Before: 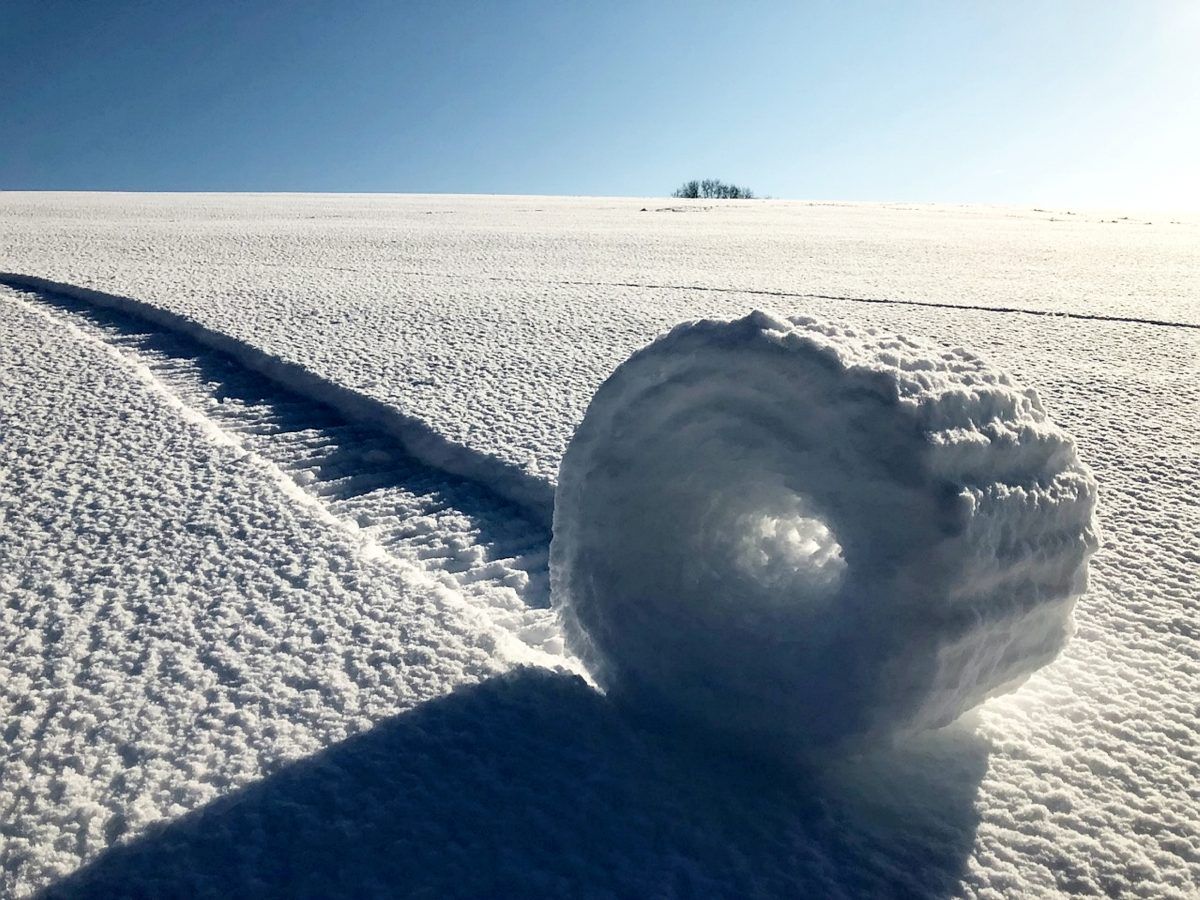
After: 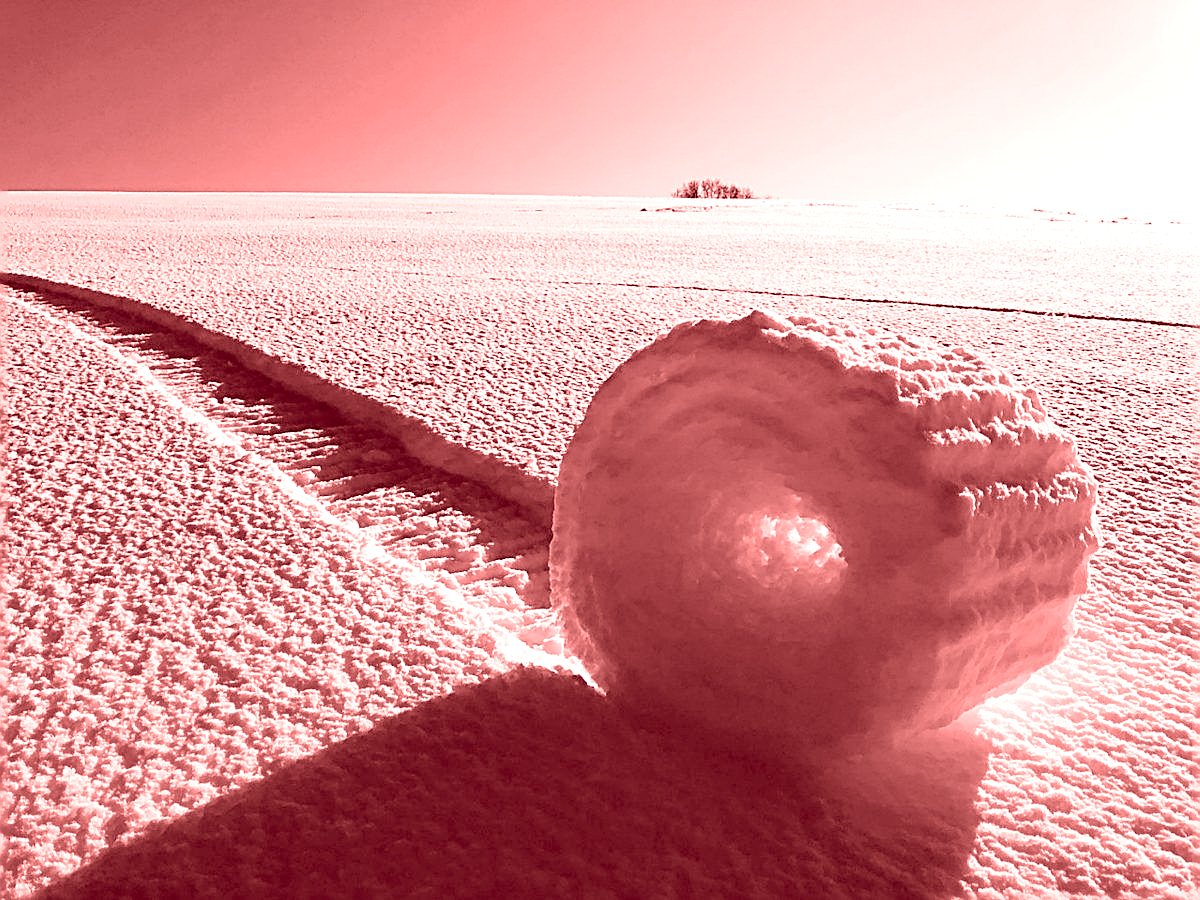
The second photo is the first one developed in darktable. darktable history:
sharpen: radius 2.817, amount 0.715
colorize: saturation 60%, source mix 100%
